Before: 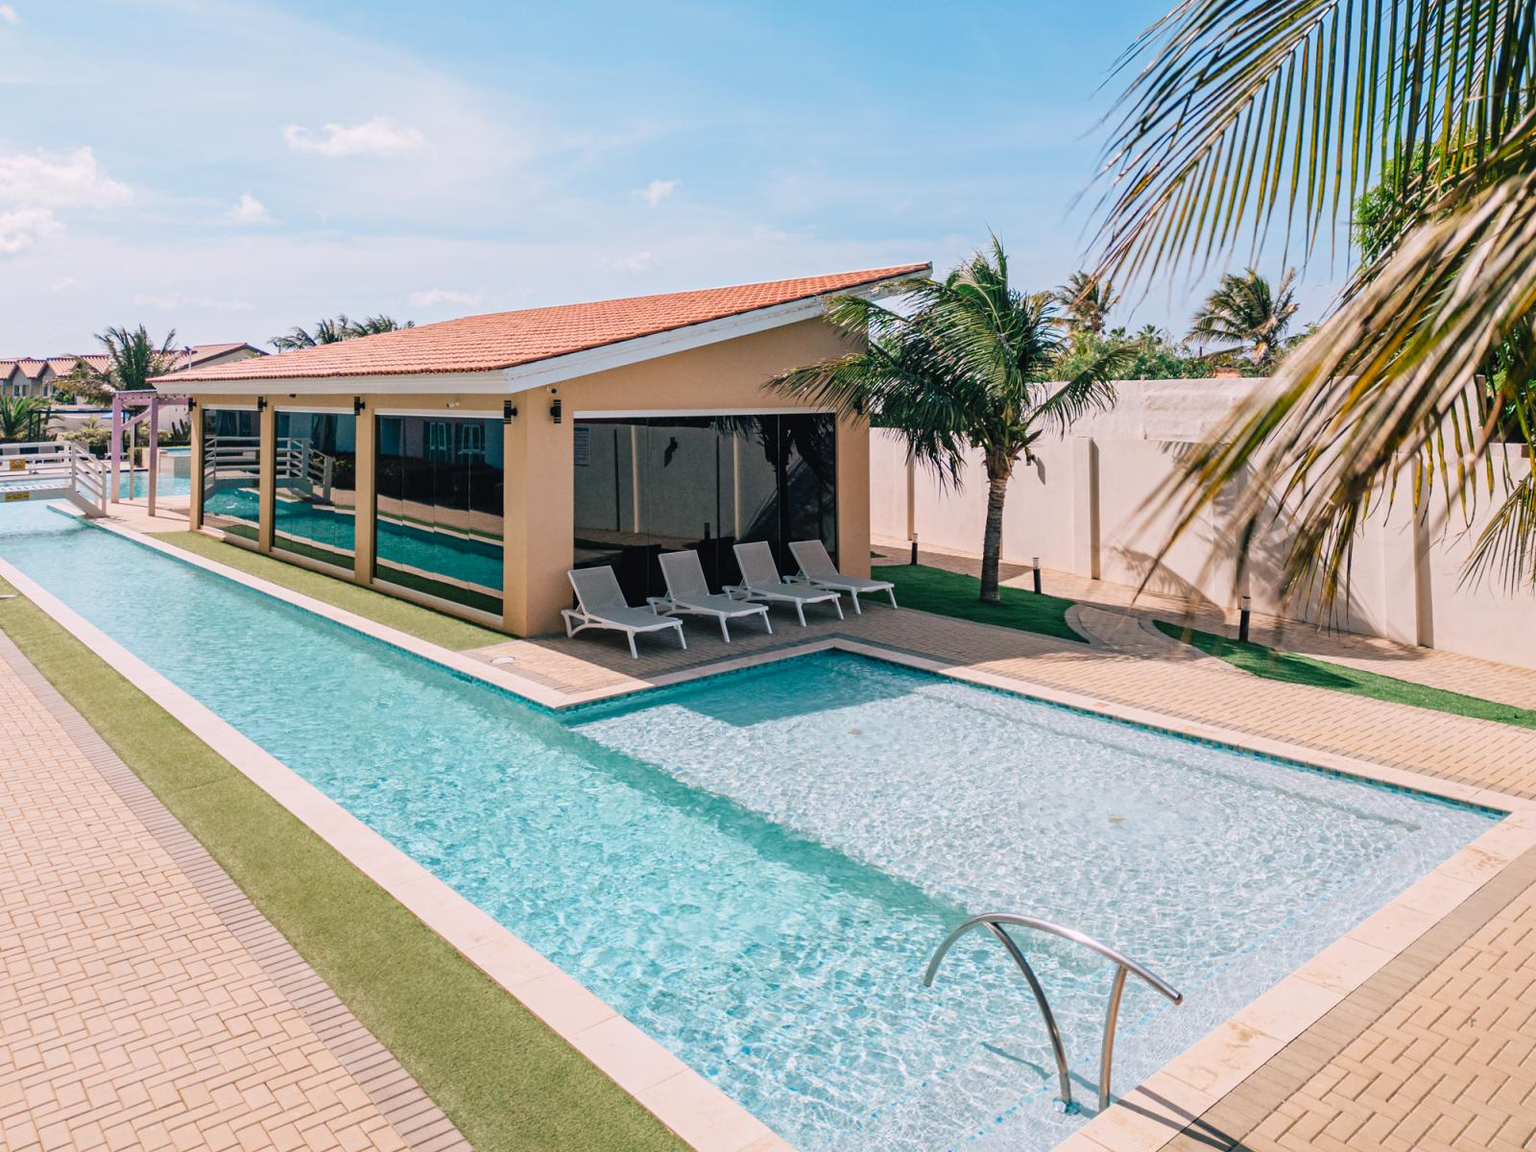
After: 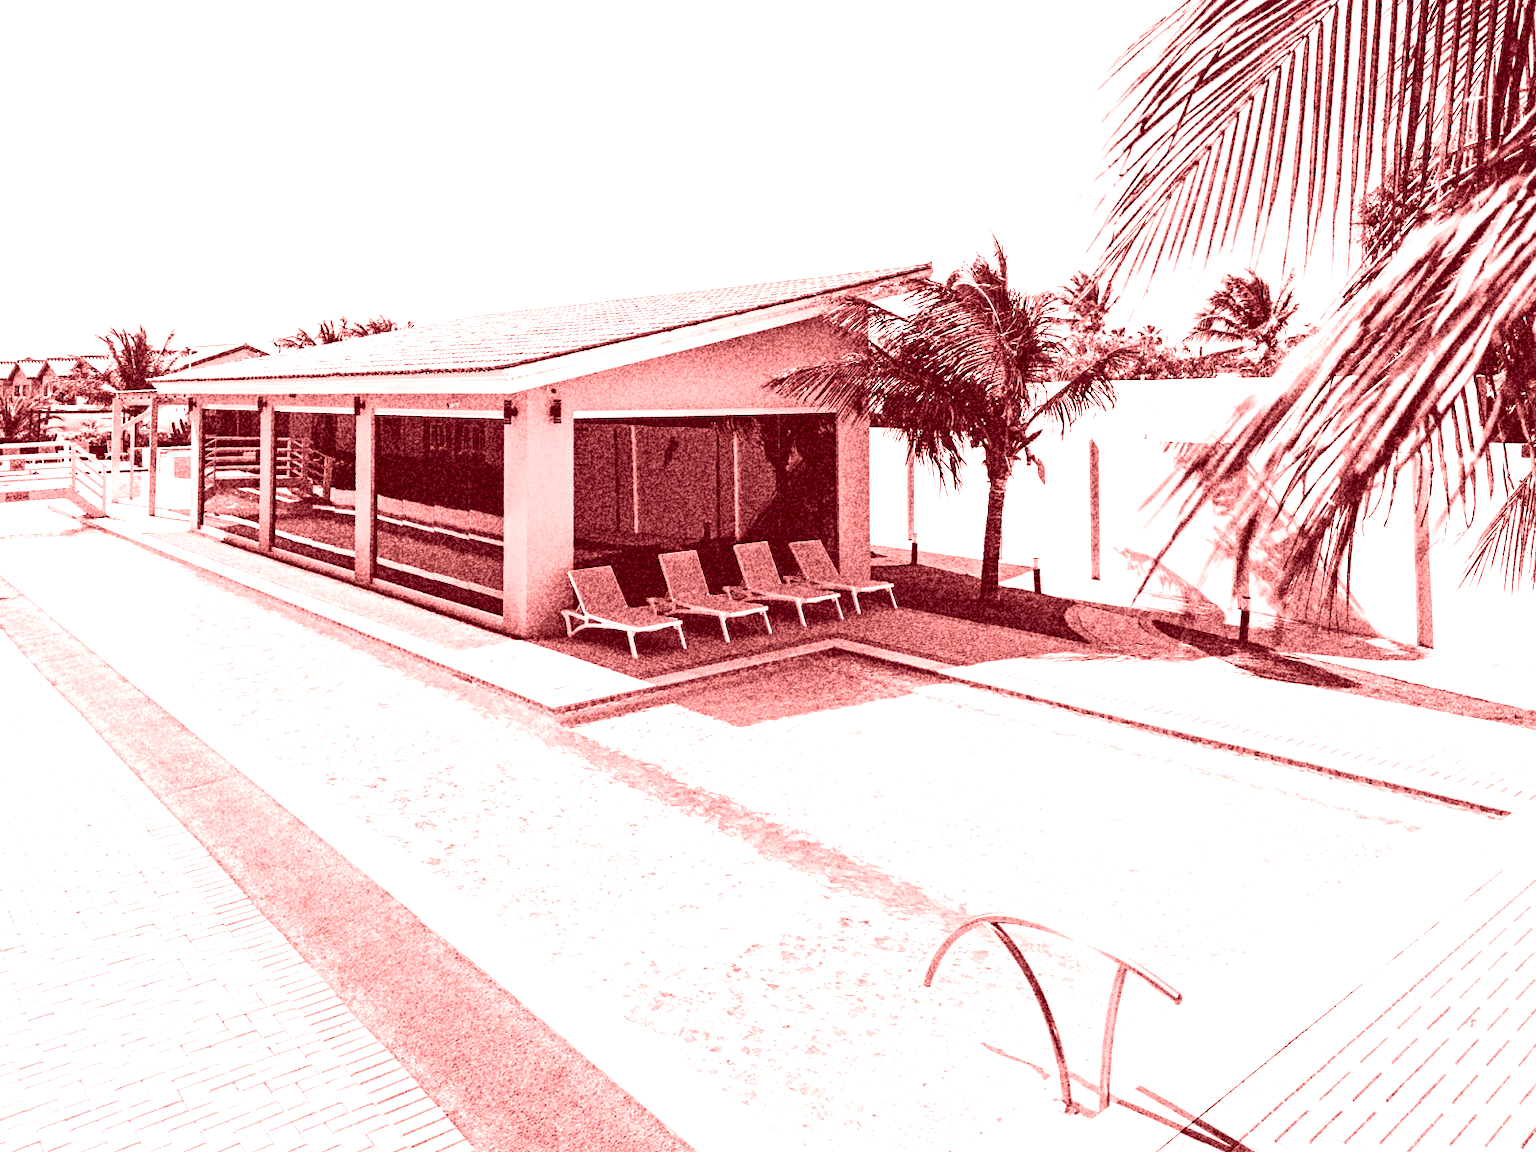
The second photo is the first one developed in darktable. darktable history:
colorize: saturation 60%, source mix 100%
grain: coarseness 30.02 ISO, strength 100%
color balance: lift [1, 1.001, 0.999, 1.001], gamma [1, 1.004, 1.007, 0.993], gain [1, 0.991, 0.987, 1.013], contrast 10%, output saturation 120%
tone equalizer: -8 EV -1.08 EV, -7 EV -1.01 EV, -6 EV -0.867 EV, -5 EV -0.578 EV, -3 EV 0.578 EV, -2 EV 0.867 EV, -1 EV 1.01 EV, +0 EV 1.08 EV, edges refinement/feathering 500, mask exposure compensation -1.57 EV, preserve details no
